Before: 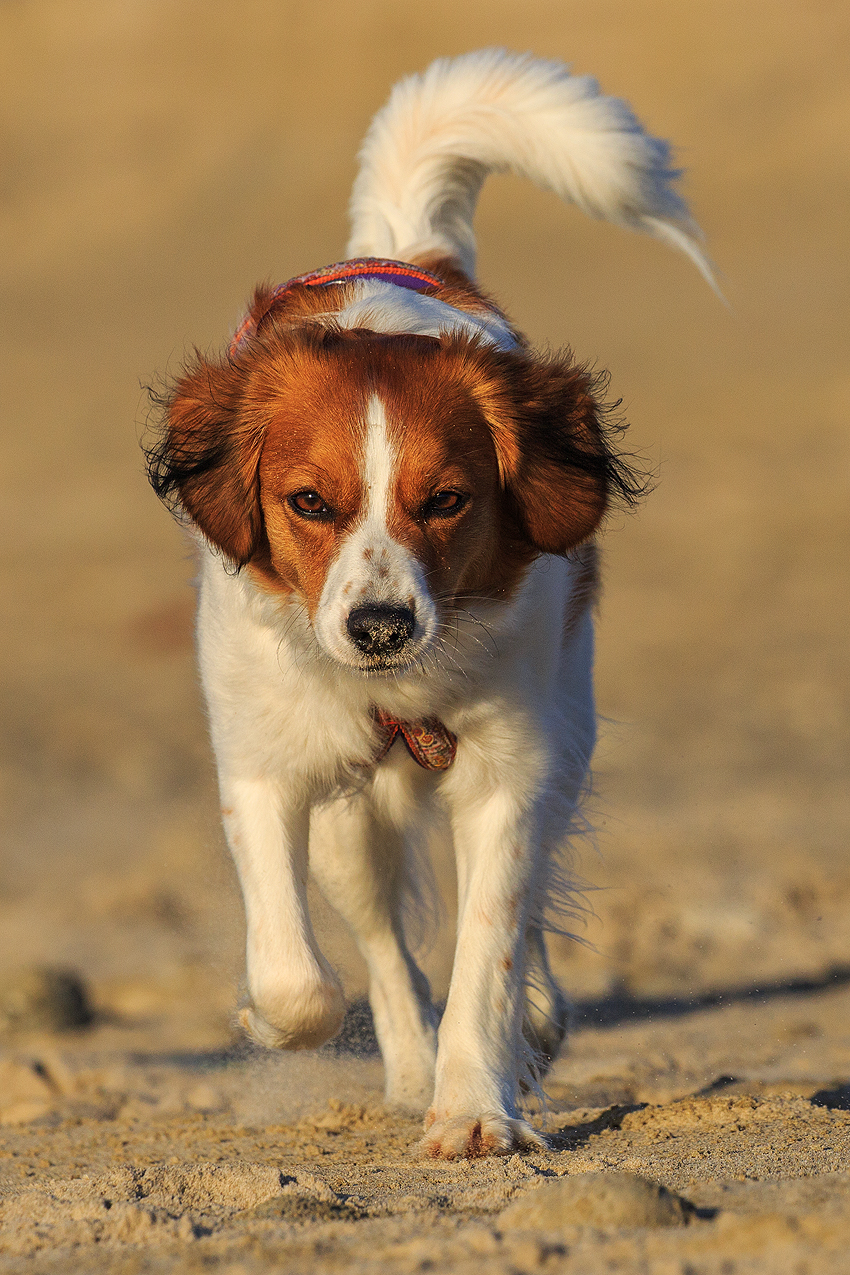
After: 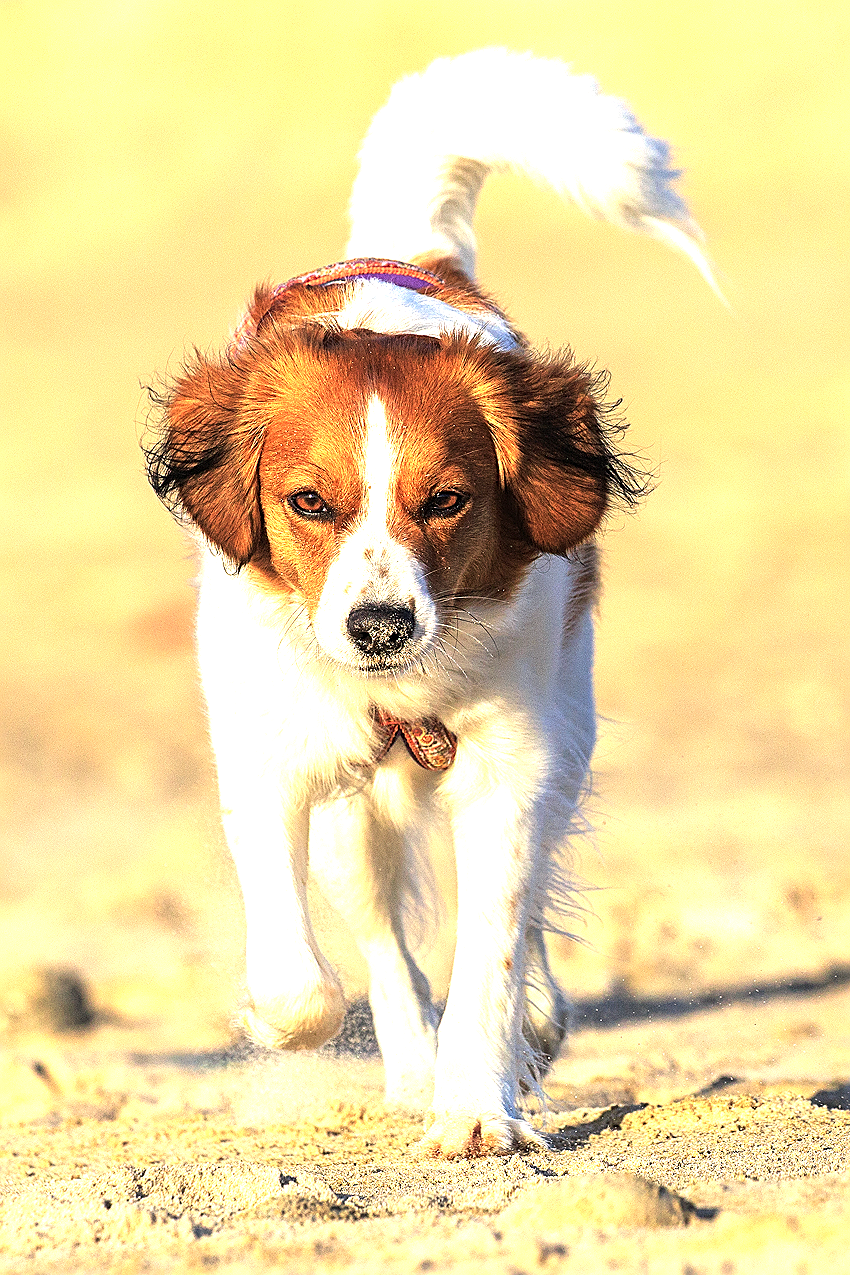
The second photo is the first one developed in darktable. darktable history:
tone equalizer: -8 EV -0.721 EV, -7 EV -0.682 EV, -6 EV -0.639 EV, -5 EV -0.422 EV, -3 EV 0.366 EV, -2 EV 0.6 EV, -1 EV 0.695 EV, +0 EV 0.743 EV, mask exposure compensation -0.499 EV
exposure: black level correction 0, exposure 1.2 EV, compensate highlight preservation false
sharpen: amount 0.533
